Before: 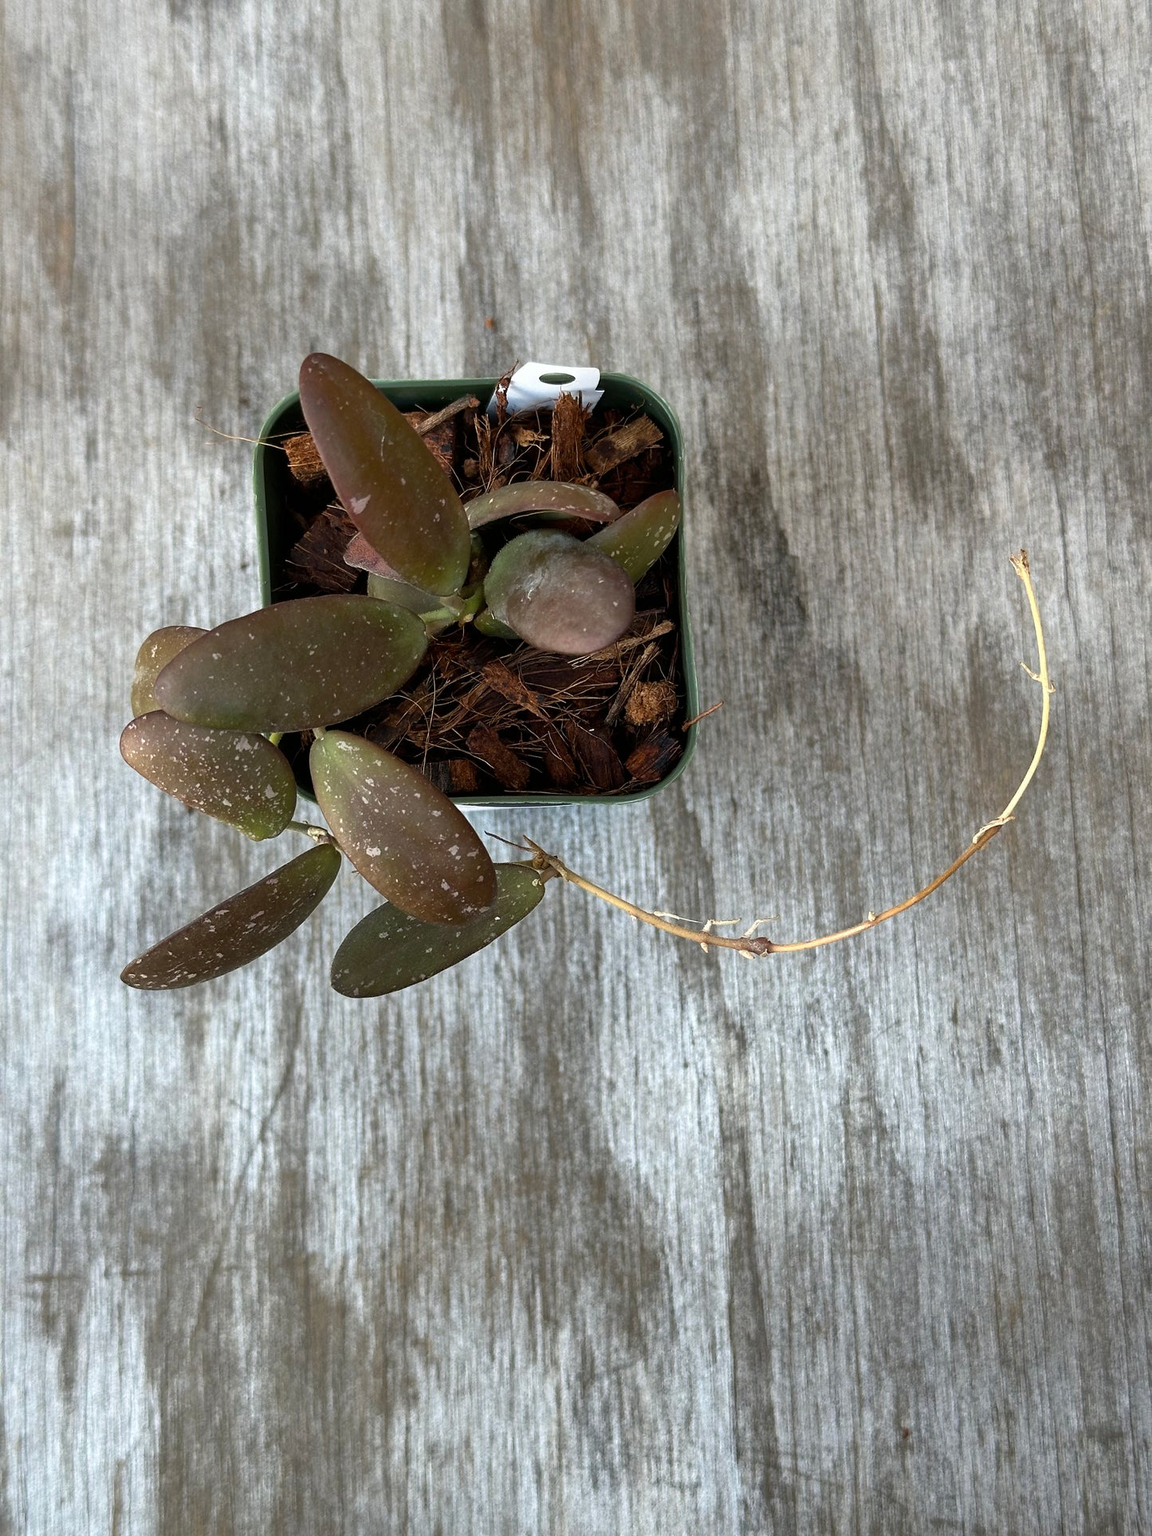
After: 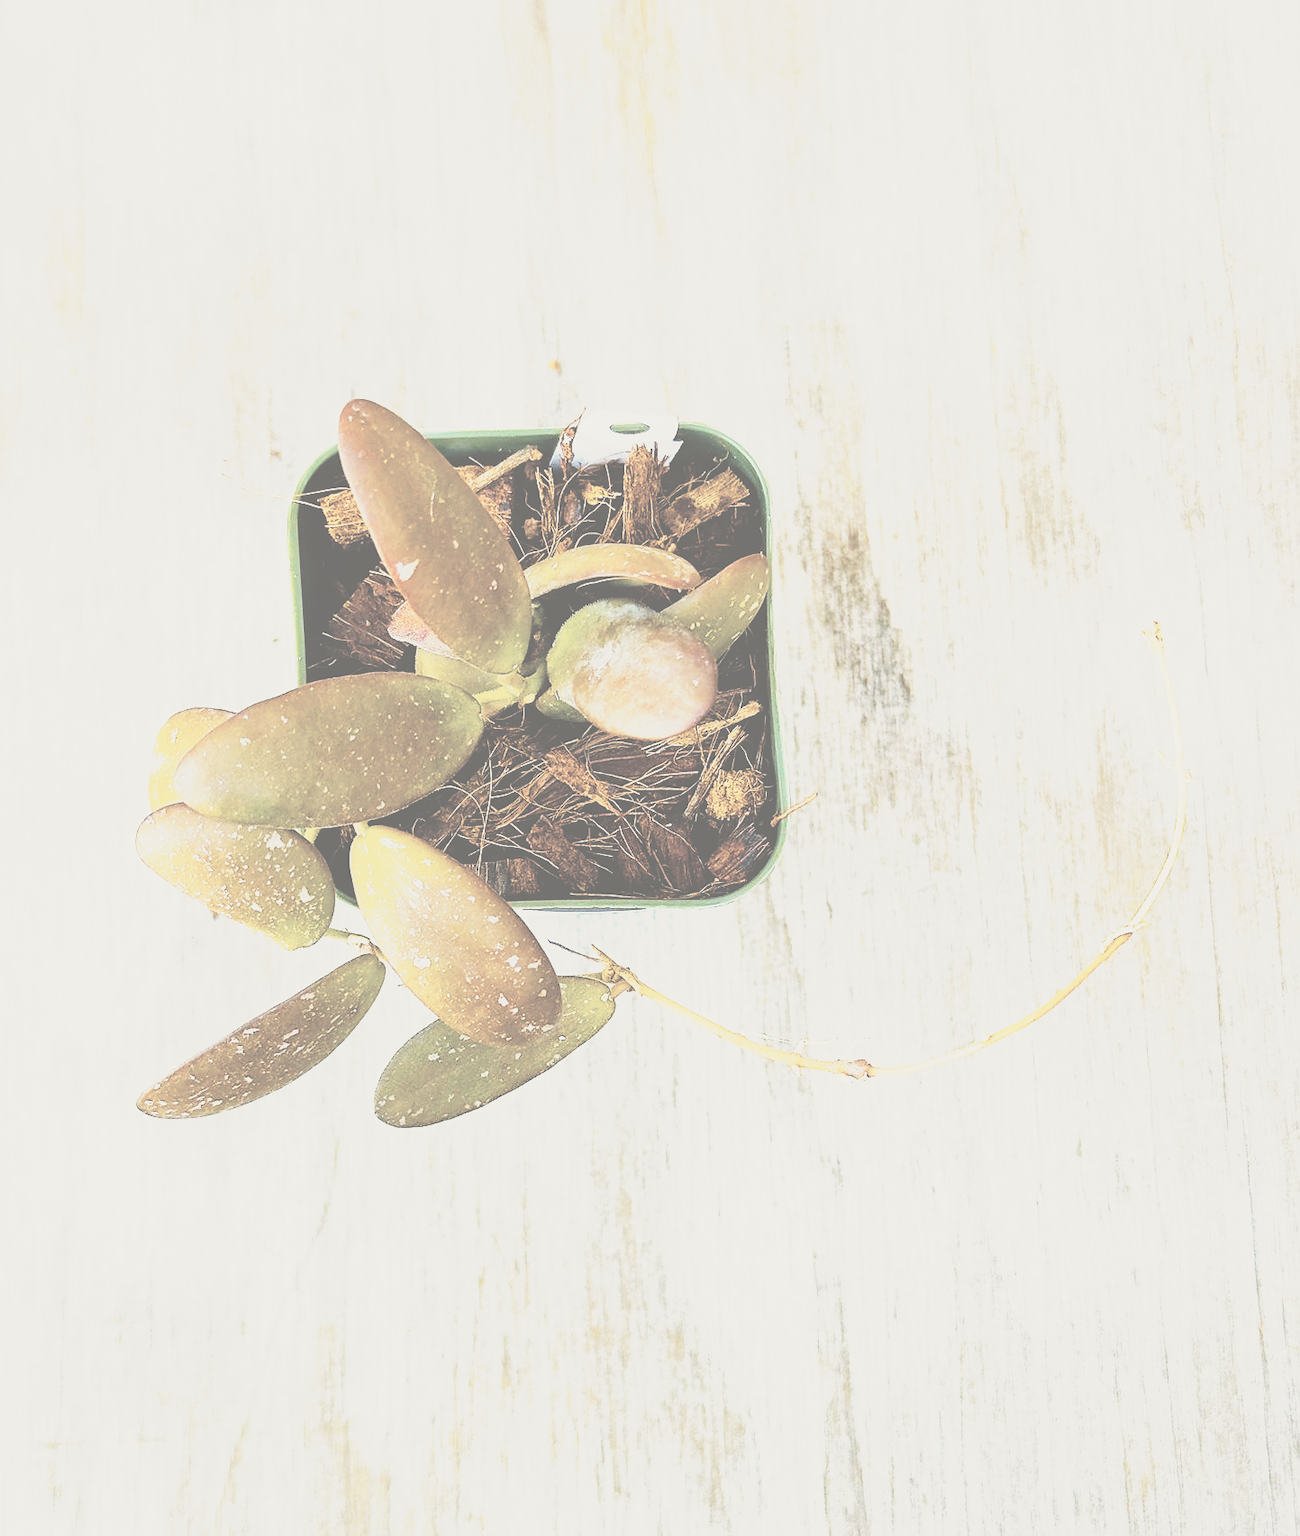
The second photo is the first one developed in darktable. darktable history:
base curve: curves: ch0 [(0, 0) (0.007, 0.004) (0.027, 0.03) (0.046, 0.07) (0.207, 0.54) (0.442, 0.872) (0.673, 0.972) (1, 1)], preserve colors none
color correction: highlights b* 3
color balance: contrast 8.5%, output saturation 105%
color balance rgb: linear chroma grading › shadows -40%, linear chroma grading › highlights 40%, linear chroma grading › global chroma 45%, linear chroma grading › mid-tones -30%, perceptual saturation grading › global saturation 55%, perceptual saturation grading › highlights -50%, perceptual saturation grading › mid-tones 40%, perceptual saturation grading › shadows 30%, perceptual brilliance grading › global brilliance 20%, perceptual brilliance grading › shadows -40%, global vibrance 35%
contrast brightness saturation: contrast -0.32, brightness 0.75, saturation -0.78
crop and rotate: top 0%, bottom 11.49%
exposure: black level correction 0, exposure 1.1 EV, compensate exposure bias true, compensate highlight preservation false
sharpen: radius 1.559, amount 0.373, threshold 1.271
